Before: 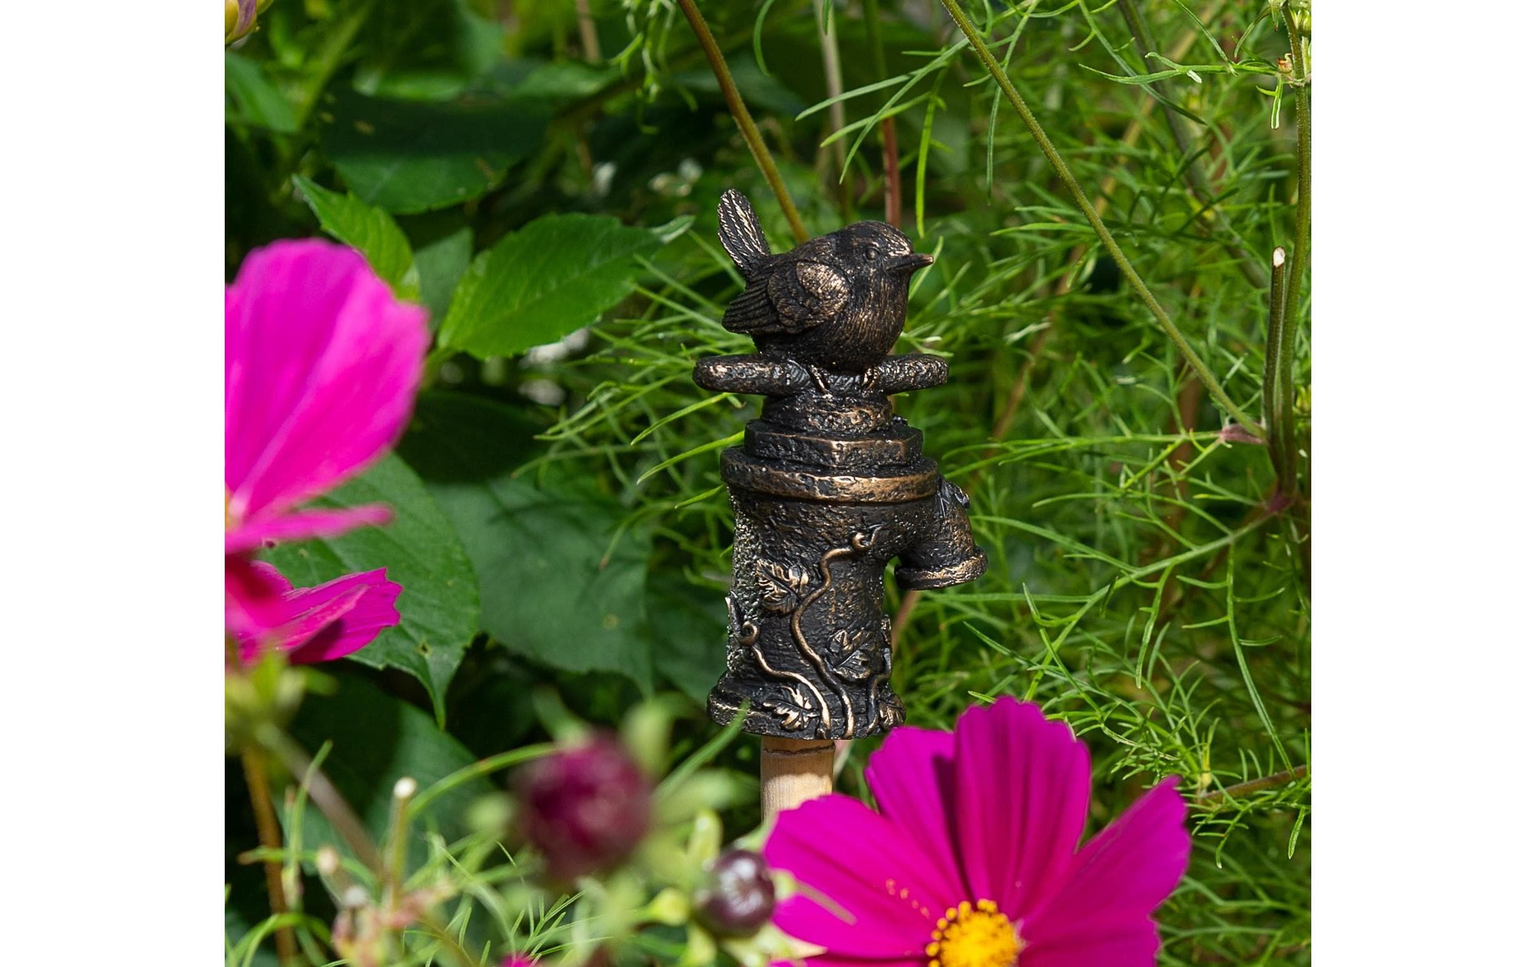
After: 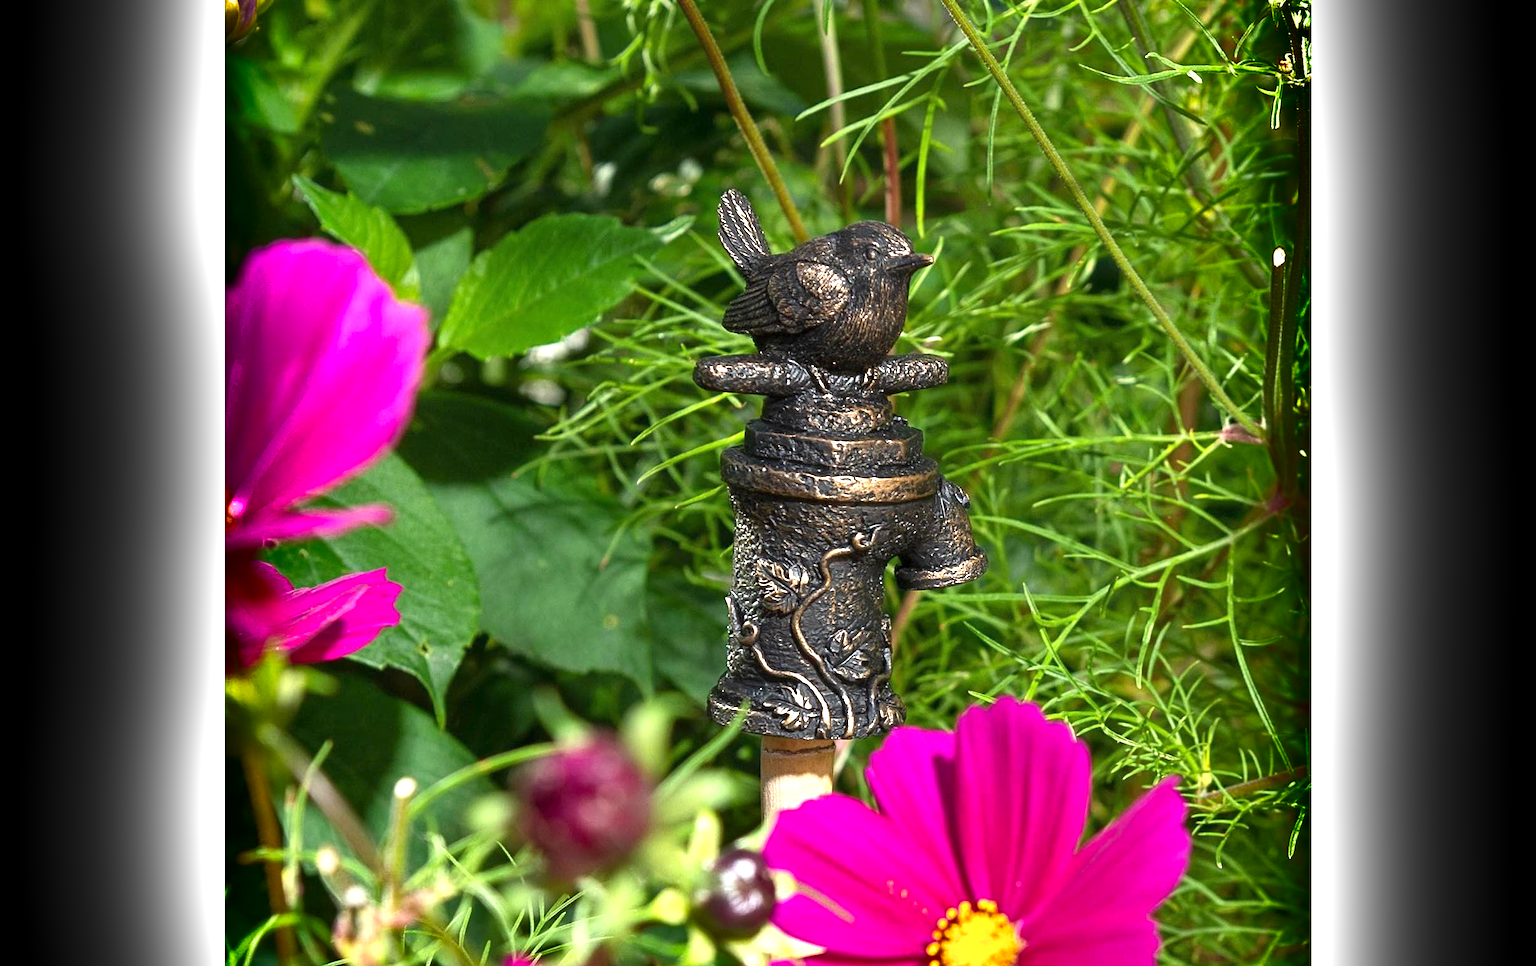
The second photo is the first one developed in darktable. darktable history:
shadows and highlights: shadows 20.91, highlights -82.73, soften with gaussian
exposure: exposure 0.999 EV, compensate highlight preservation false
